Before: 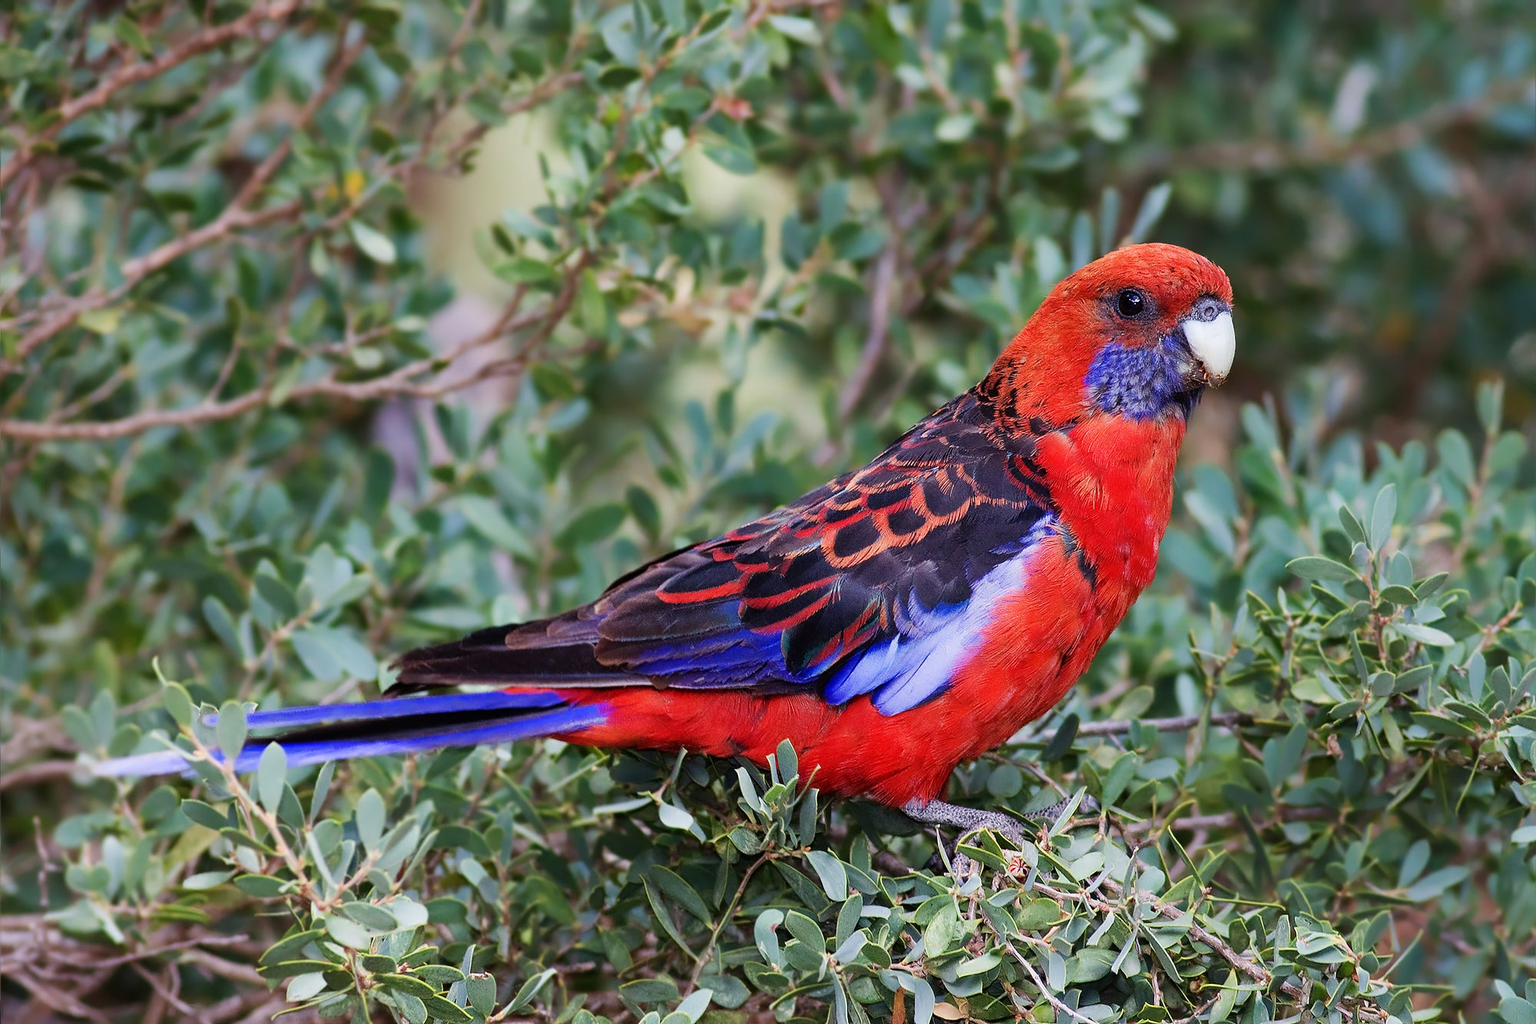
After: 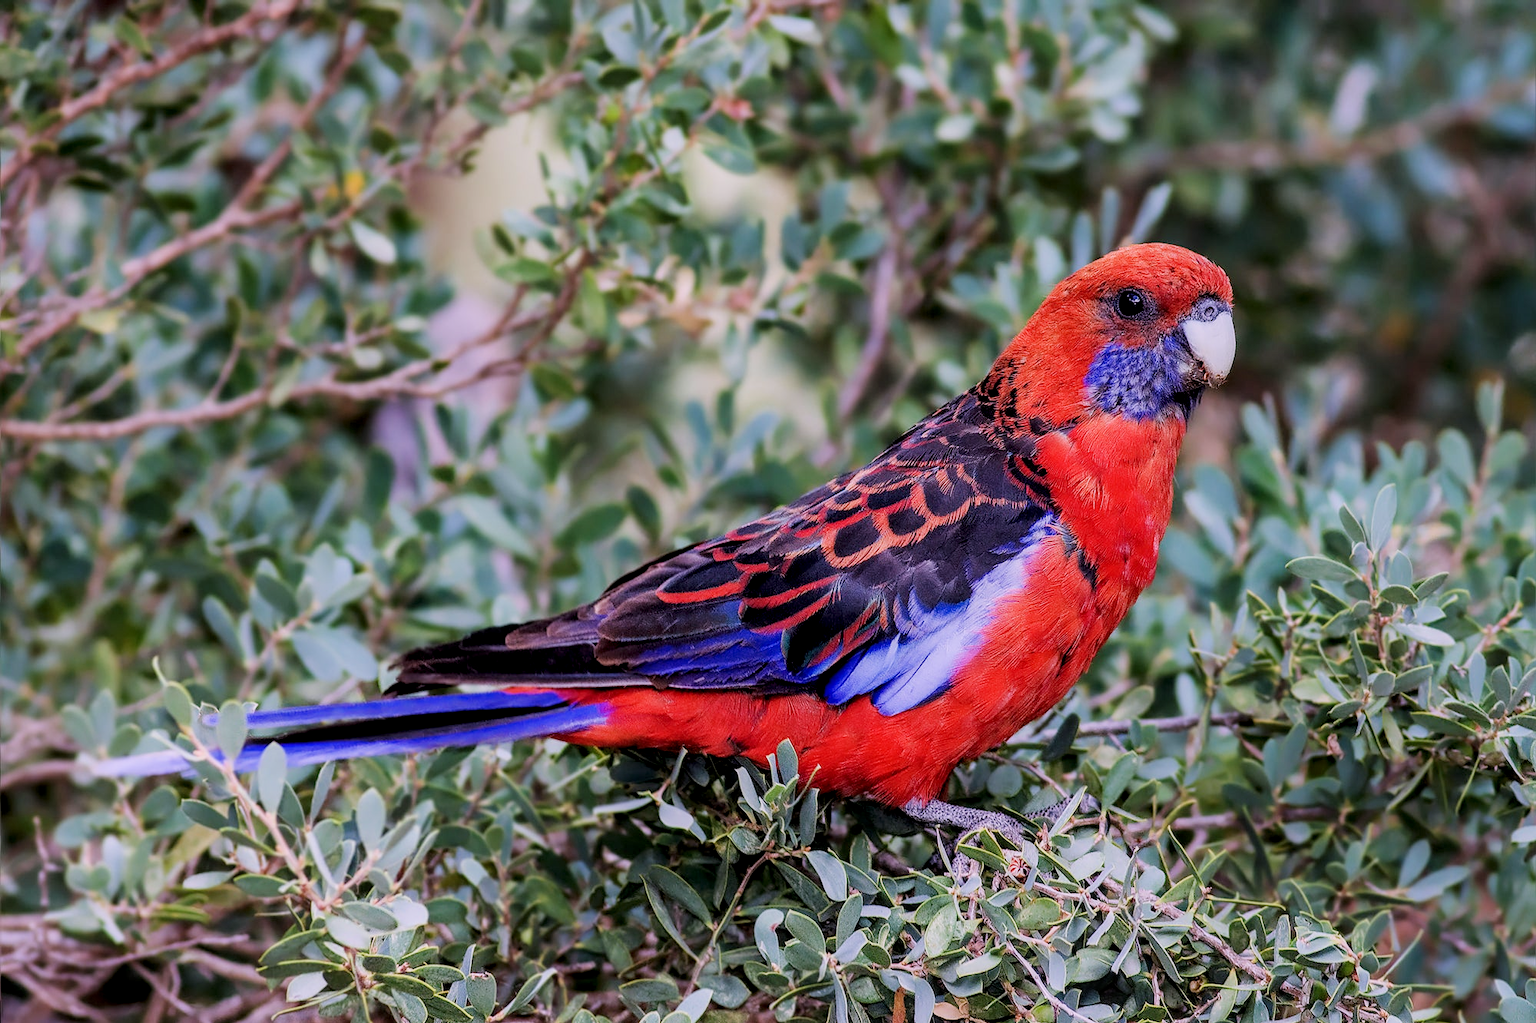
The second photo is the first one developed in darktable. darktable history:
local contrast: detail 130%
white balance: red 1.066, blue 1.119
filmic rgb: white relative exposure 3.85 EV, hardness 4.3
